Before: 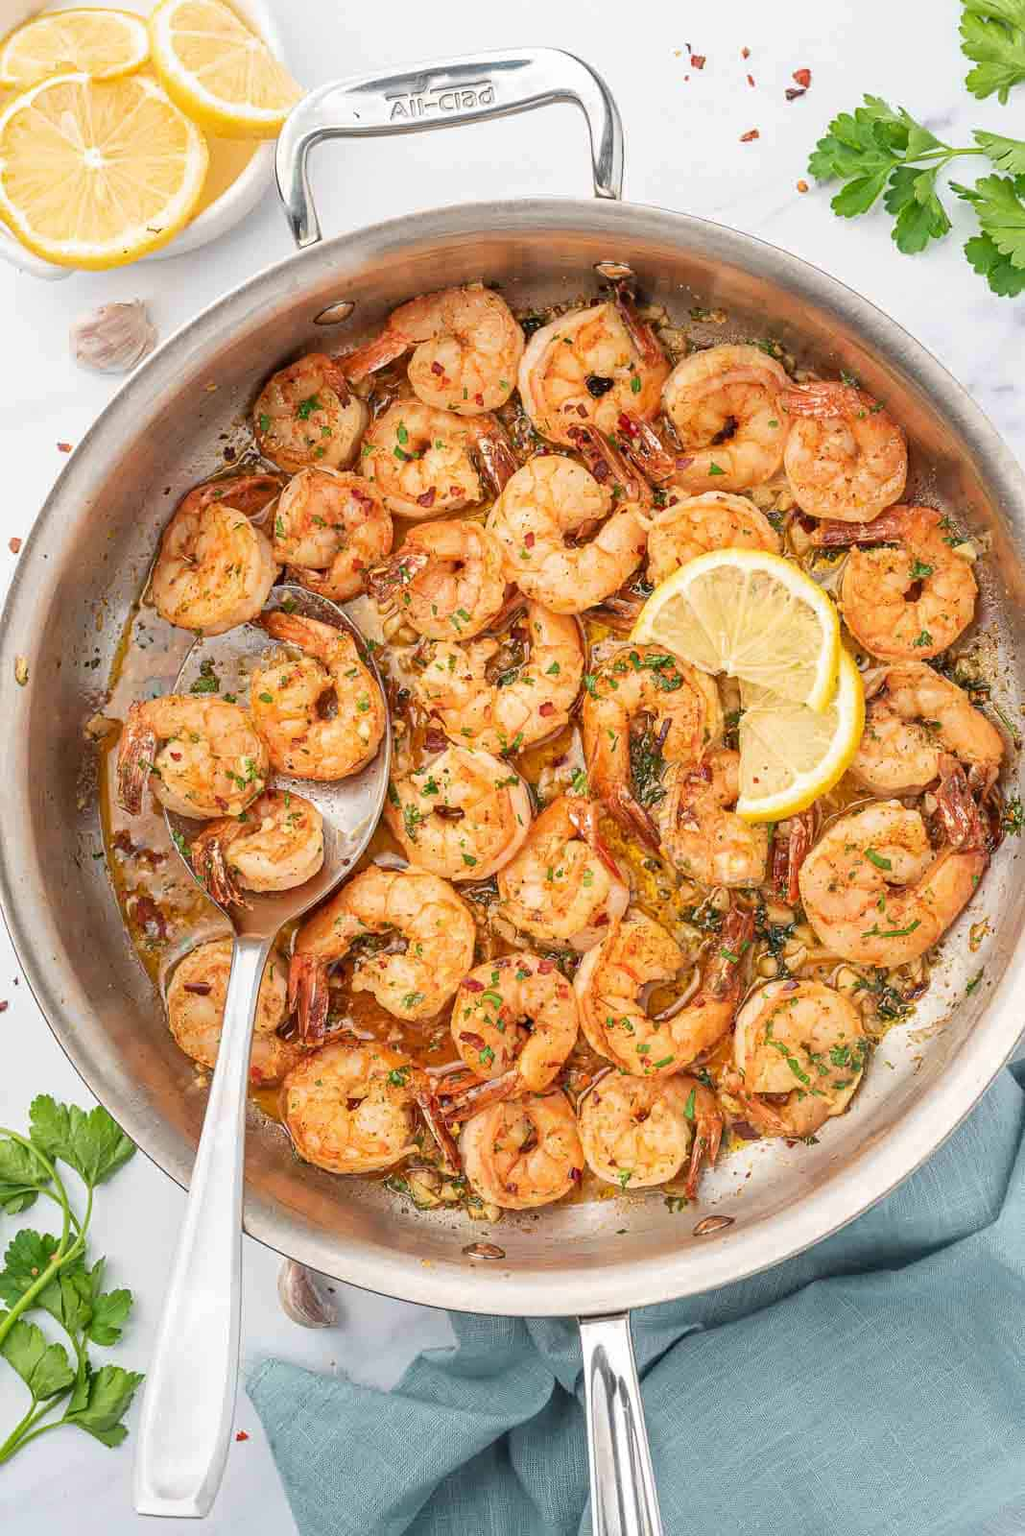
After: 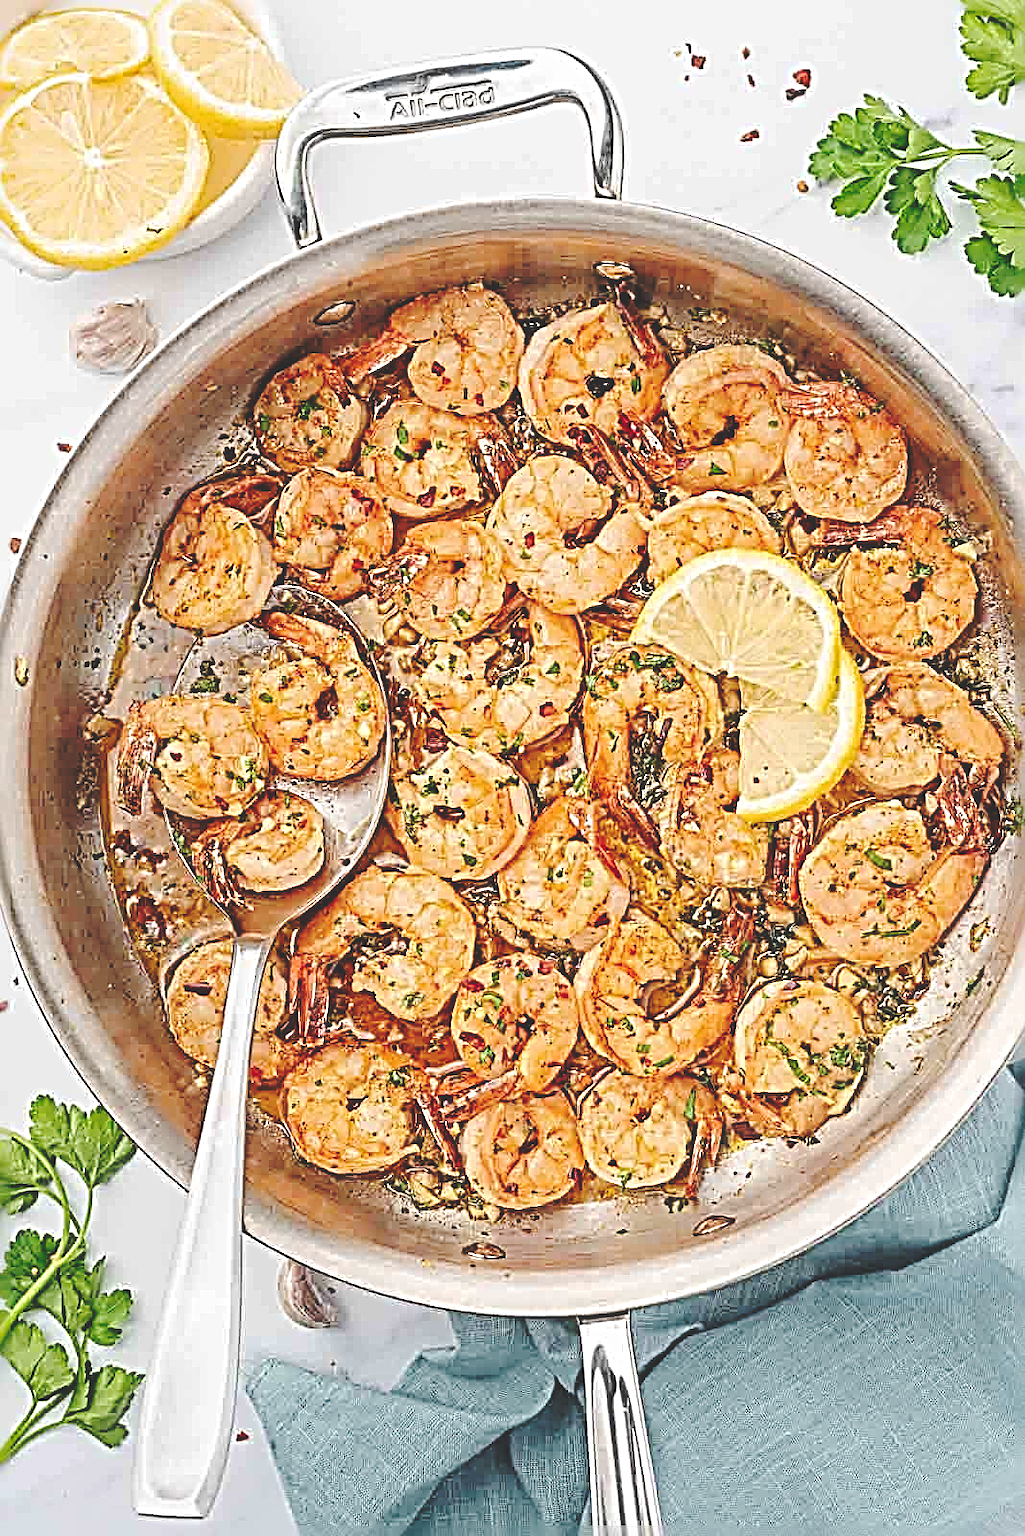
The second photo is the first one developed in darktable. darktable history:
sharpen: radius 4.053, amount 1.986
base curve: curves: ch0 [(0, 0.024) (0.055, 0.065) (0.121, 0.166) (0.236, 0.319) (0.693, 0.726) (1, 1)], preserve colors none
